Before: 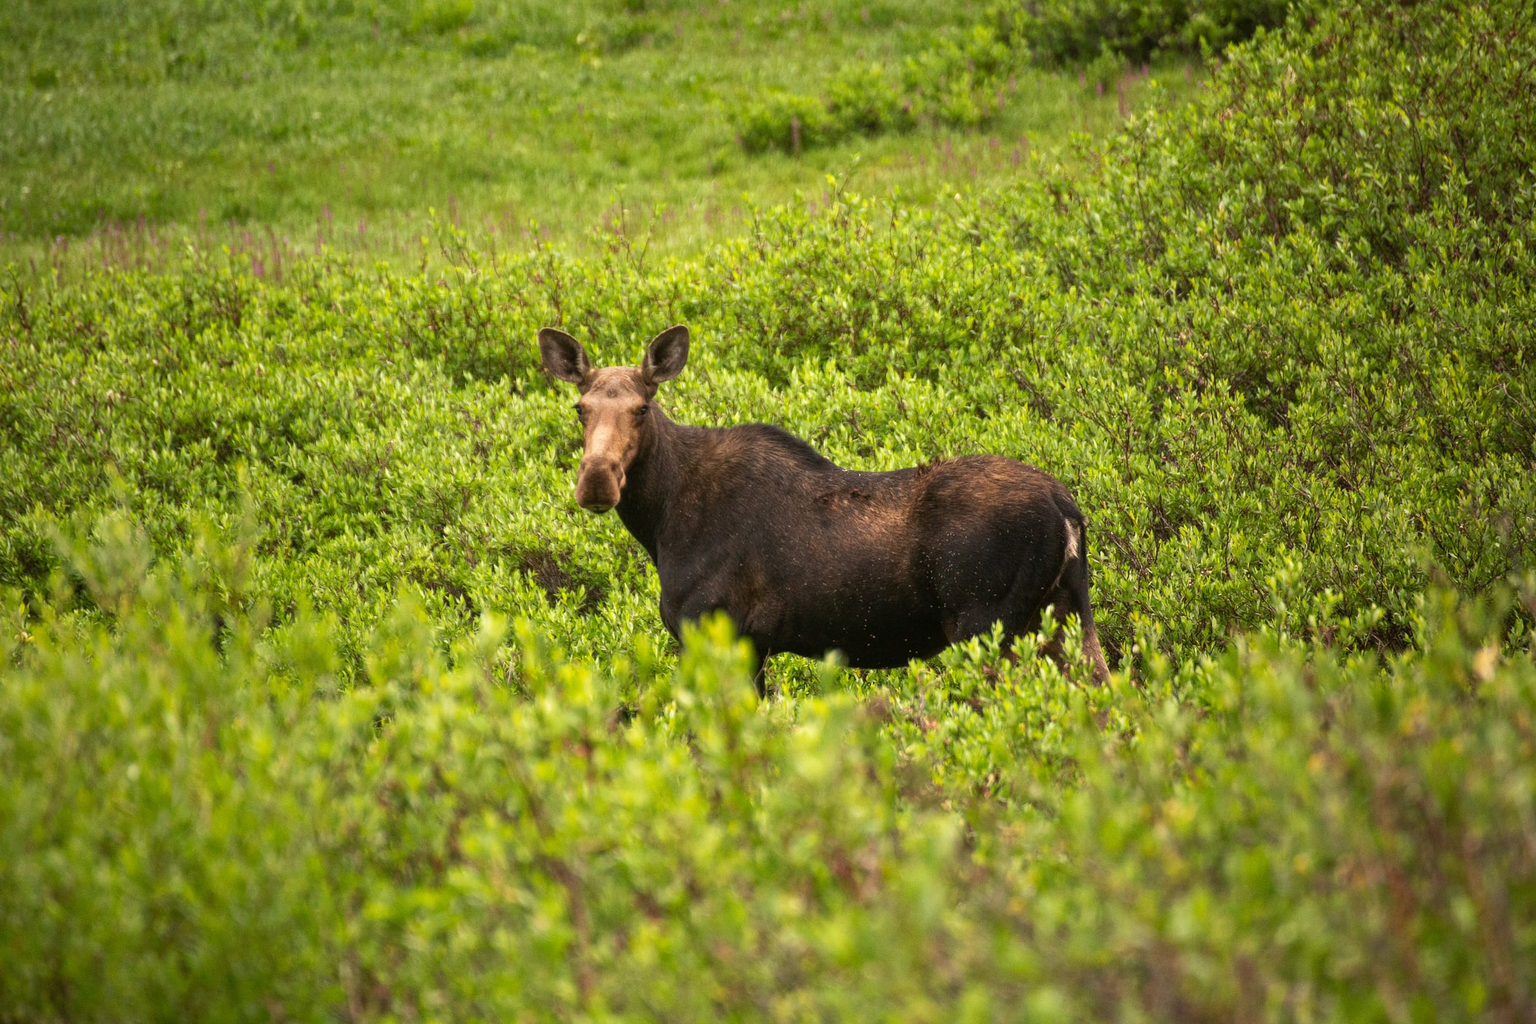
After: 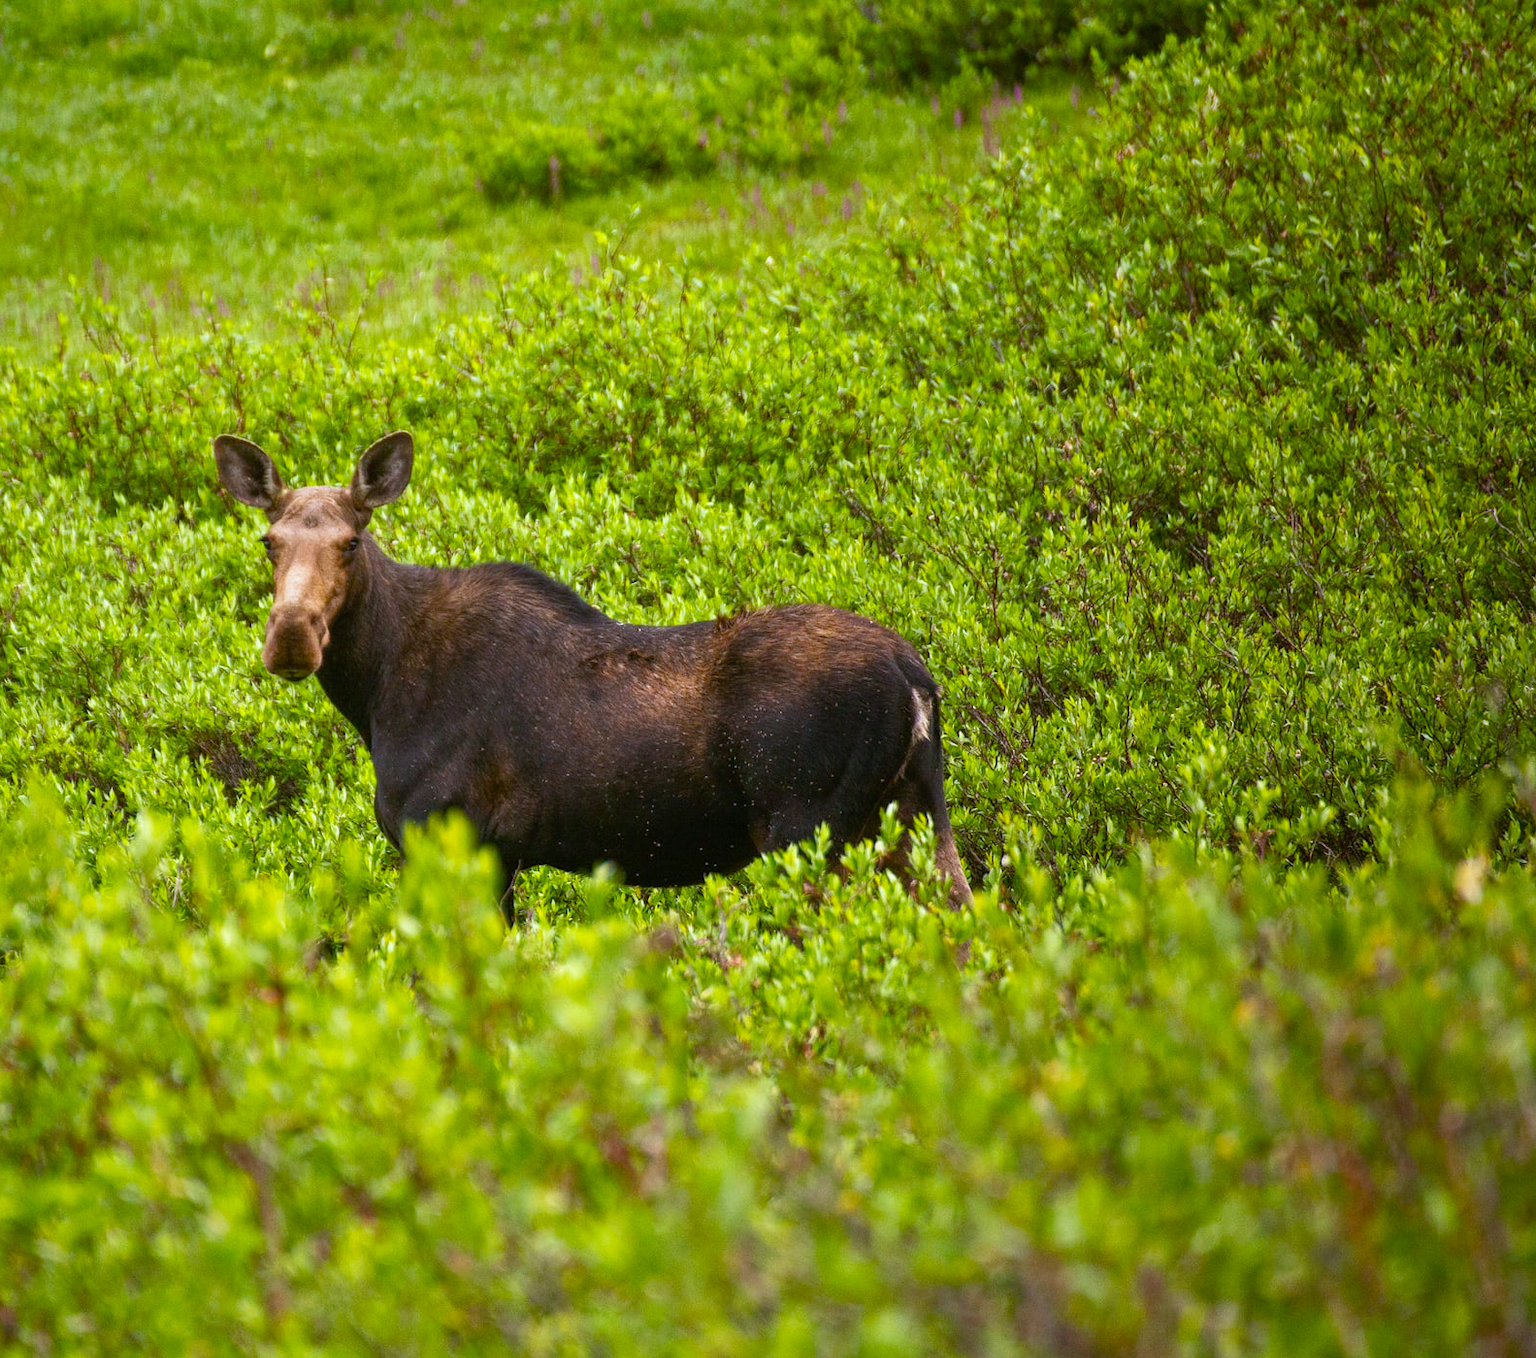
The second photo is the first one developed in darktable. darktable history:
color balance rgb: perceptual saturation grading › global saturation 35%, perceptual saturation grading › highlights -25%, perceptual saturation grading › shadows 25%, global vibrance 10%
crop and rotate: left 24.6%
white balance: red 0.948, green 1.02, blue 1.176
